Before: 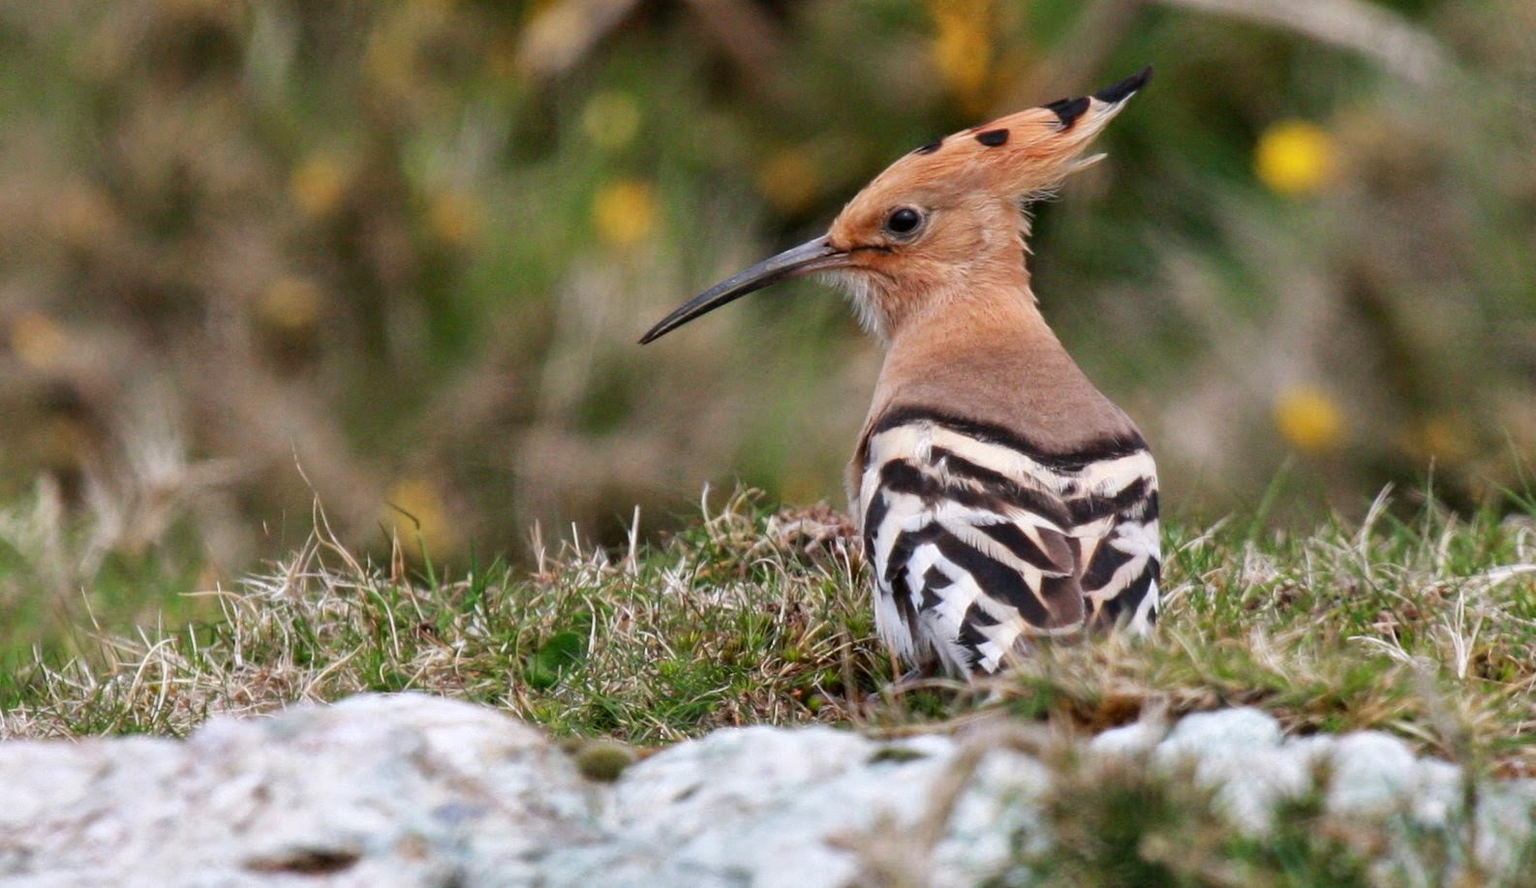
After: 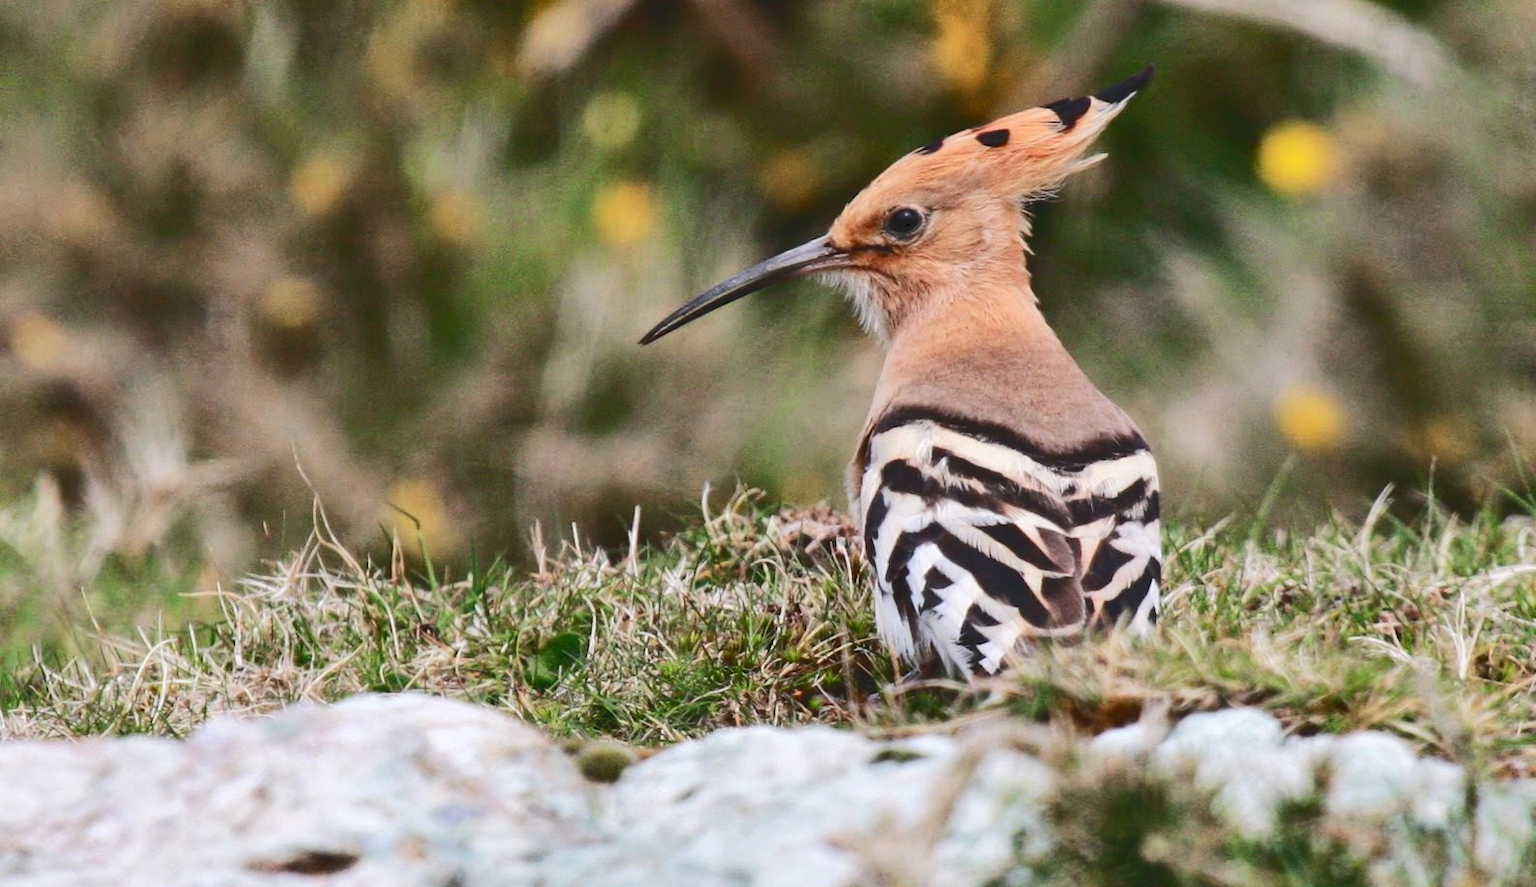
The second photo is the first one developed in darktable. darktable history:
tone curve: curves: ch0 [(0, 0) (0.003, 0.108) (0.011, 0.112) (0.025, 0.117) (0.044, 0.126) (0.069, 0.133) (0.1, 0.146) (0.136, 0.158) (0.177, 0.178) (0.224, 0.212) (0.277, 0.256) (0.335, 0.331) (0.399, 0.423) (0.468, 0.538) (0.543, 0.641) (0.623, 0.721) (0.709, 0.792) (0.801, 0.845) (0.898, 0.917) (1, 1)], color space Lab, independent channels, preserve colors none
